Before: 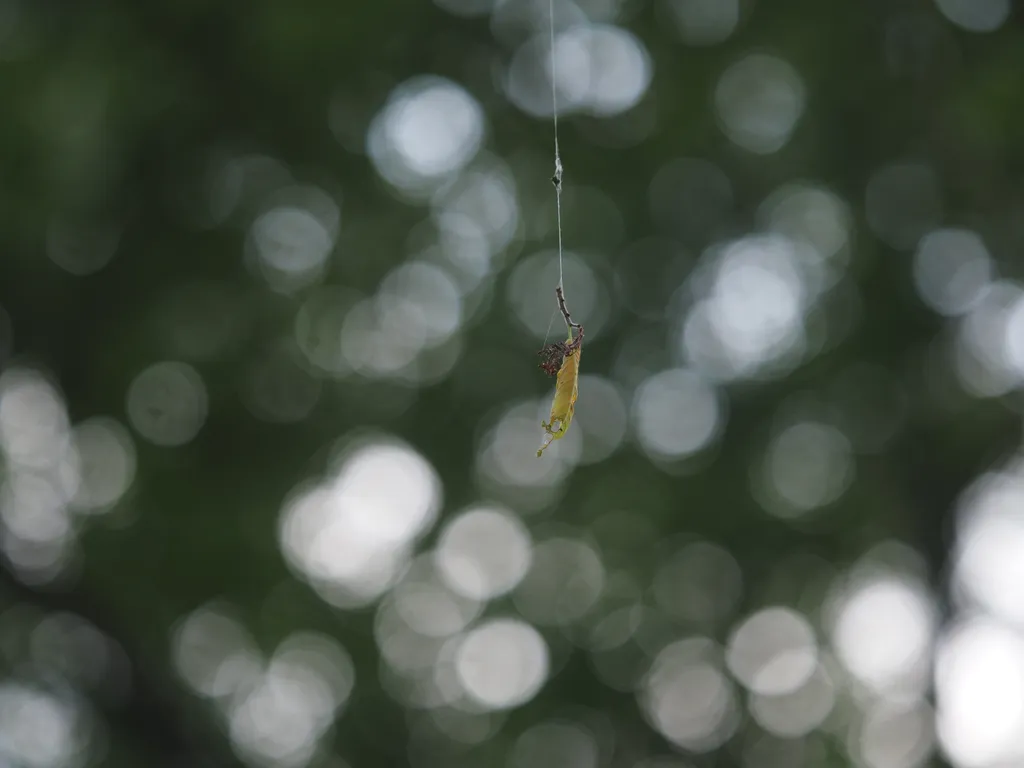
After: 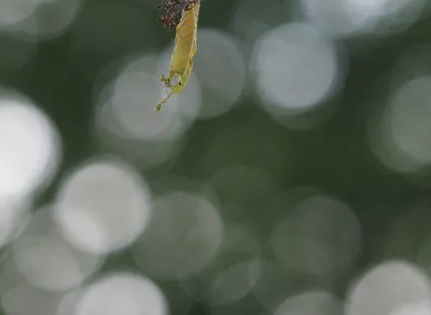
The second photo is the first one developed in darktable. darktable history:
crop: left 37.221%, top 45.169%, right 20.63%, bottom 13.777%
shadows and highlights: white point adjustment 1, soften with gaussian
